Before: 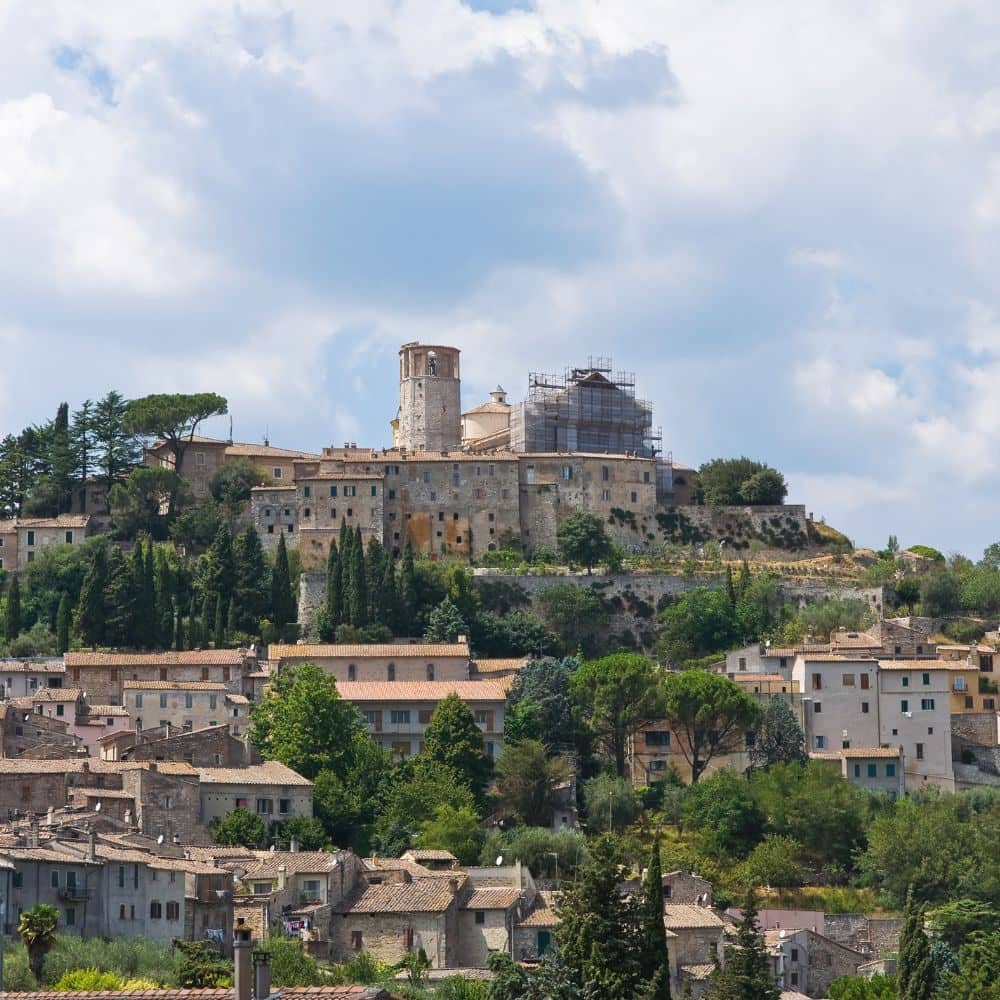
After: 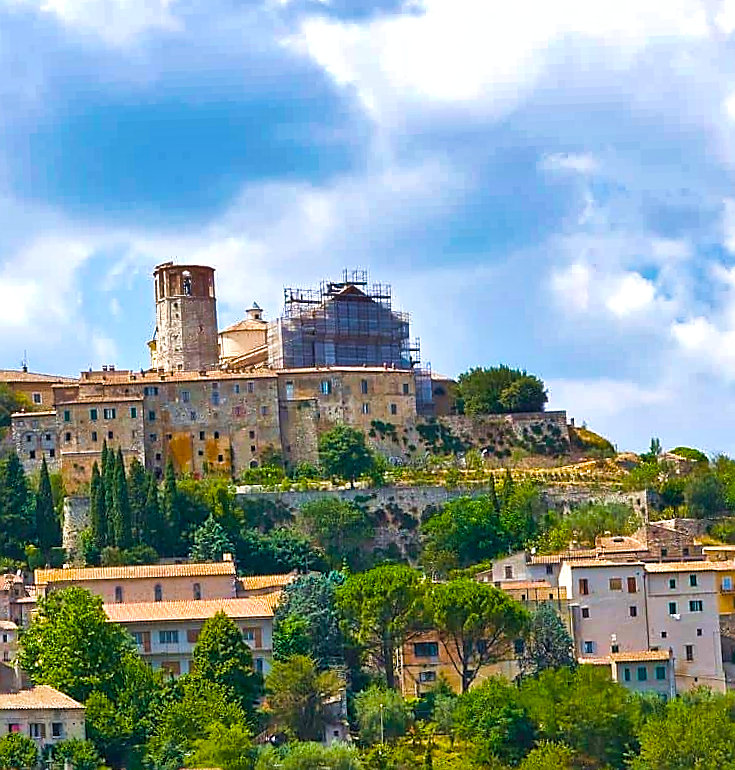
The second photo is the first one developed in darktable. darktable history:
crop: left 23.095%, top 5.827%, bottom 11.854%
color balance rgb: linear chroma grading › shadows 10%, linear chroma grading › highlights 10%, linear chroma grading › global chroma 15%, linear chroma grading › mid-tones 15%, perceptual saturation grading › global saturation 40%, perceptual saturation grading › highlights -25%, perceptual saturation grading › mid-tones 35%, perceptual saturation grading › shadows 35%, perceptual brilliance grading › global brilliance 11.29%, global vibrance 11.29%
velvia: strength 29%
sharpen: radius 1.4, amount 1.25, threshold 0.7
rotate and perspective: rotation -2.12°, lens shift (vertical) 0.009, lens shift (horizontal) -0.008, automatic cropping original format, crop left 0.036, crop right 0.964, crop top 0.05, crop bottom 0.959
shadows and highlights: shadows 75, highlights -60.85, soften with gaussian
